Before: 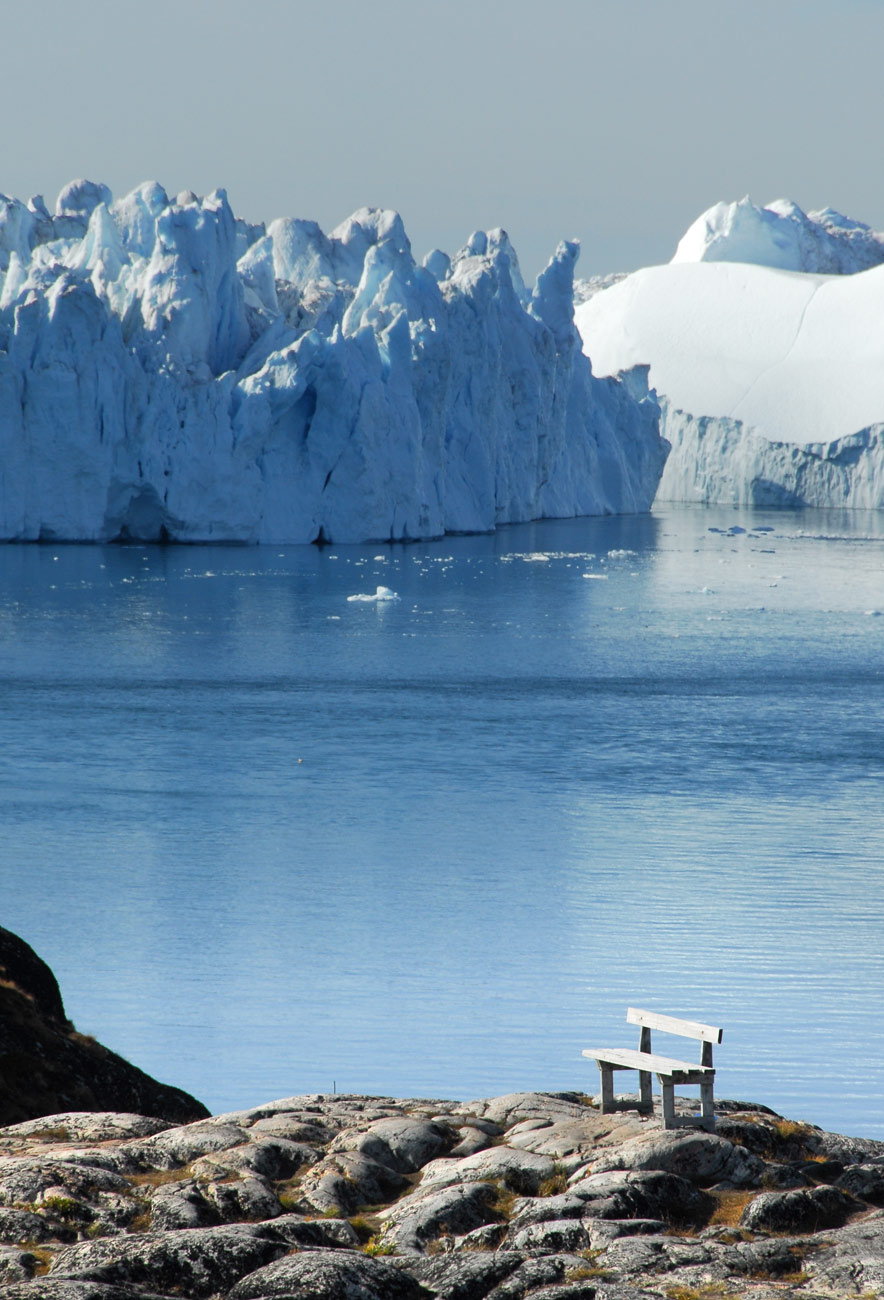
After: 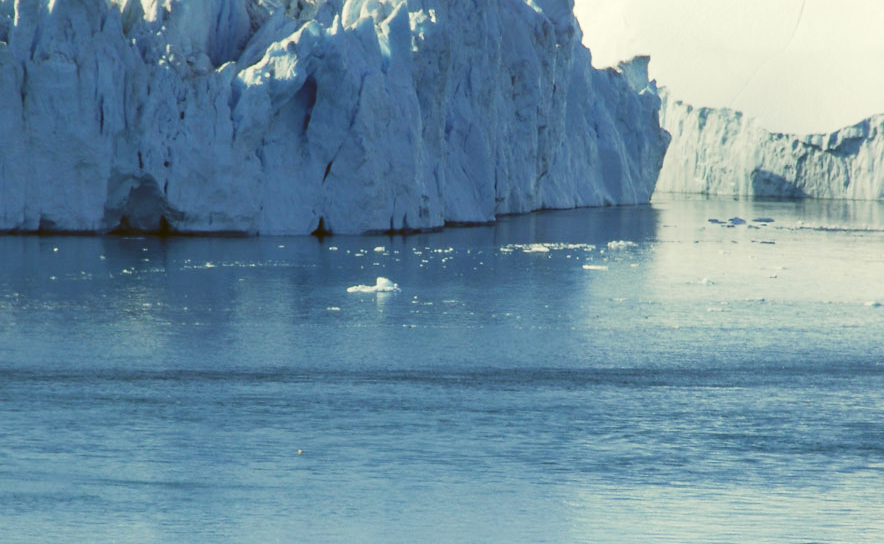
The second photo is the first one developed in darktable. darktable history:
color correction: highlights a* -1.43, highlights b* 10.12, shadows a* 0.395, shadows b* 19.35
tone curve: curves: ch0 [(0, 0) (0.003, 0.072) (0.011, 0.077) (0.025, 0.082) (0.044, 0.094) (0.069, 0.106) (0.1, 0.125) (0.136, 0.145) (0.177, 0.173) (0.224, 0.216) (0.277, 0.281) (0.335, 0.356) (0.399, 0.436) (0.468, 0.53) (0.543, 0.629) (0.623, 0.724) (0.709, 0.808) (0.801, 0.88) (0.898, 0.941) (1, 1)], preserve colors none
white balance: emerald 1
crop and rotate: top 23.84%, bottom 34.294%
